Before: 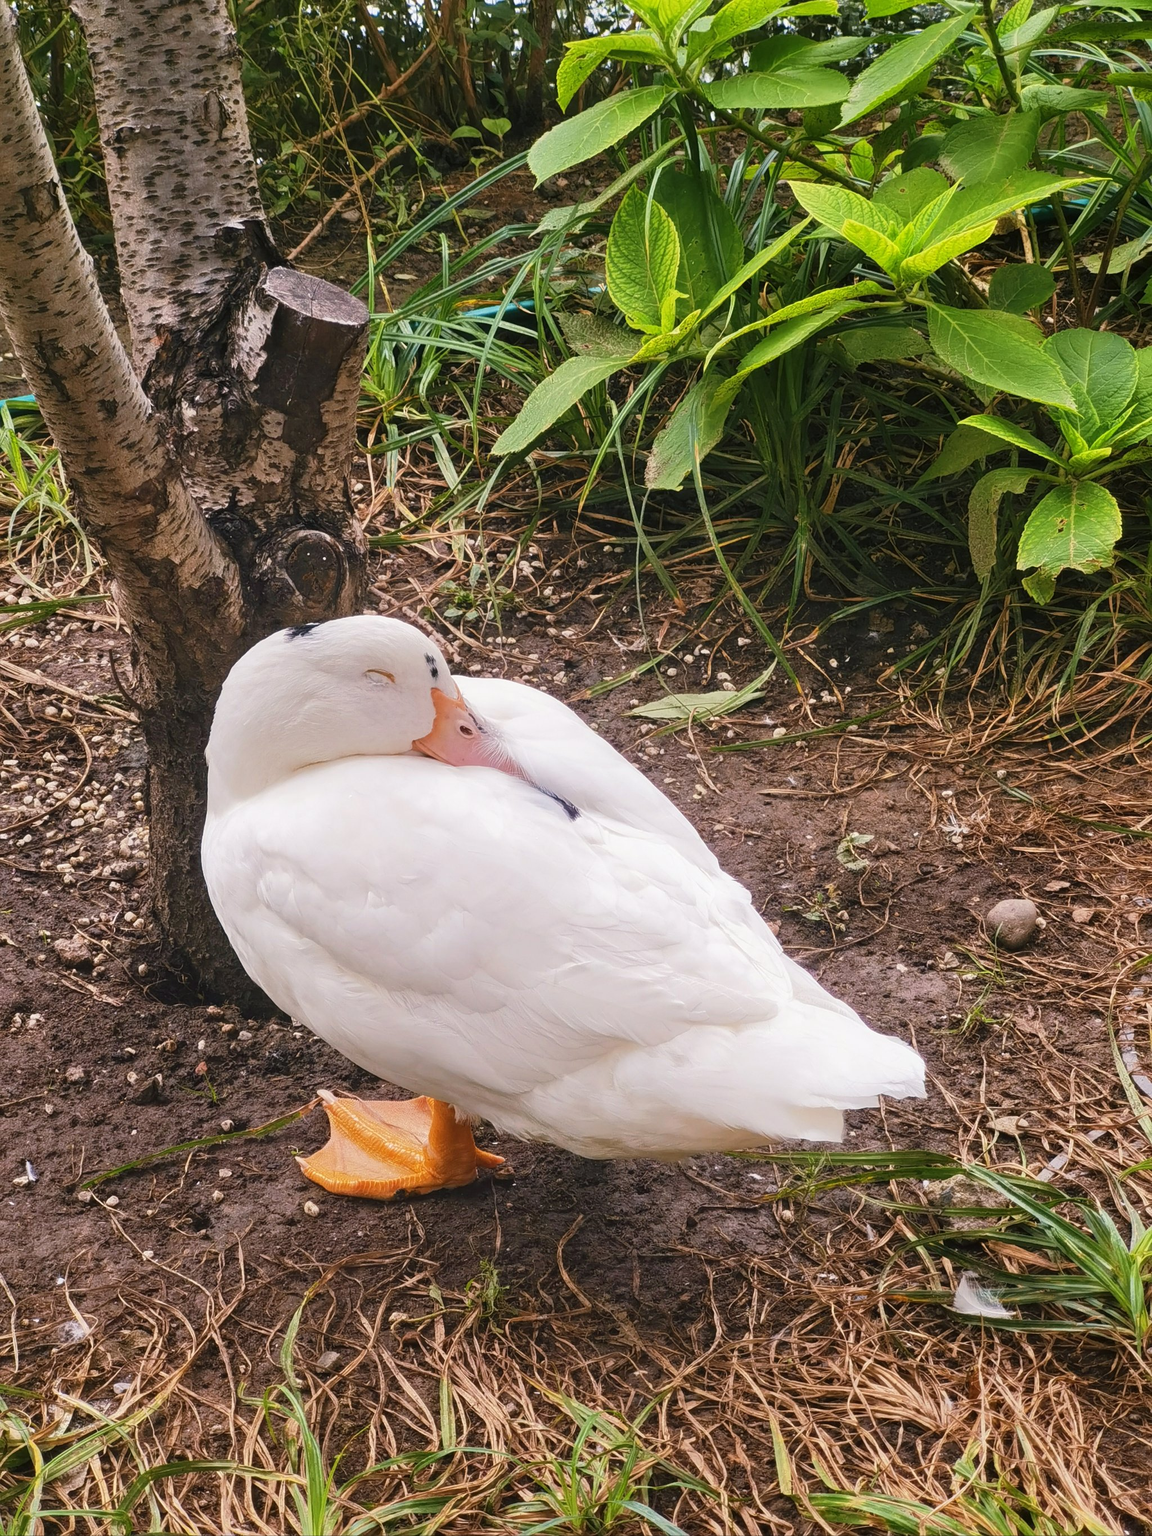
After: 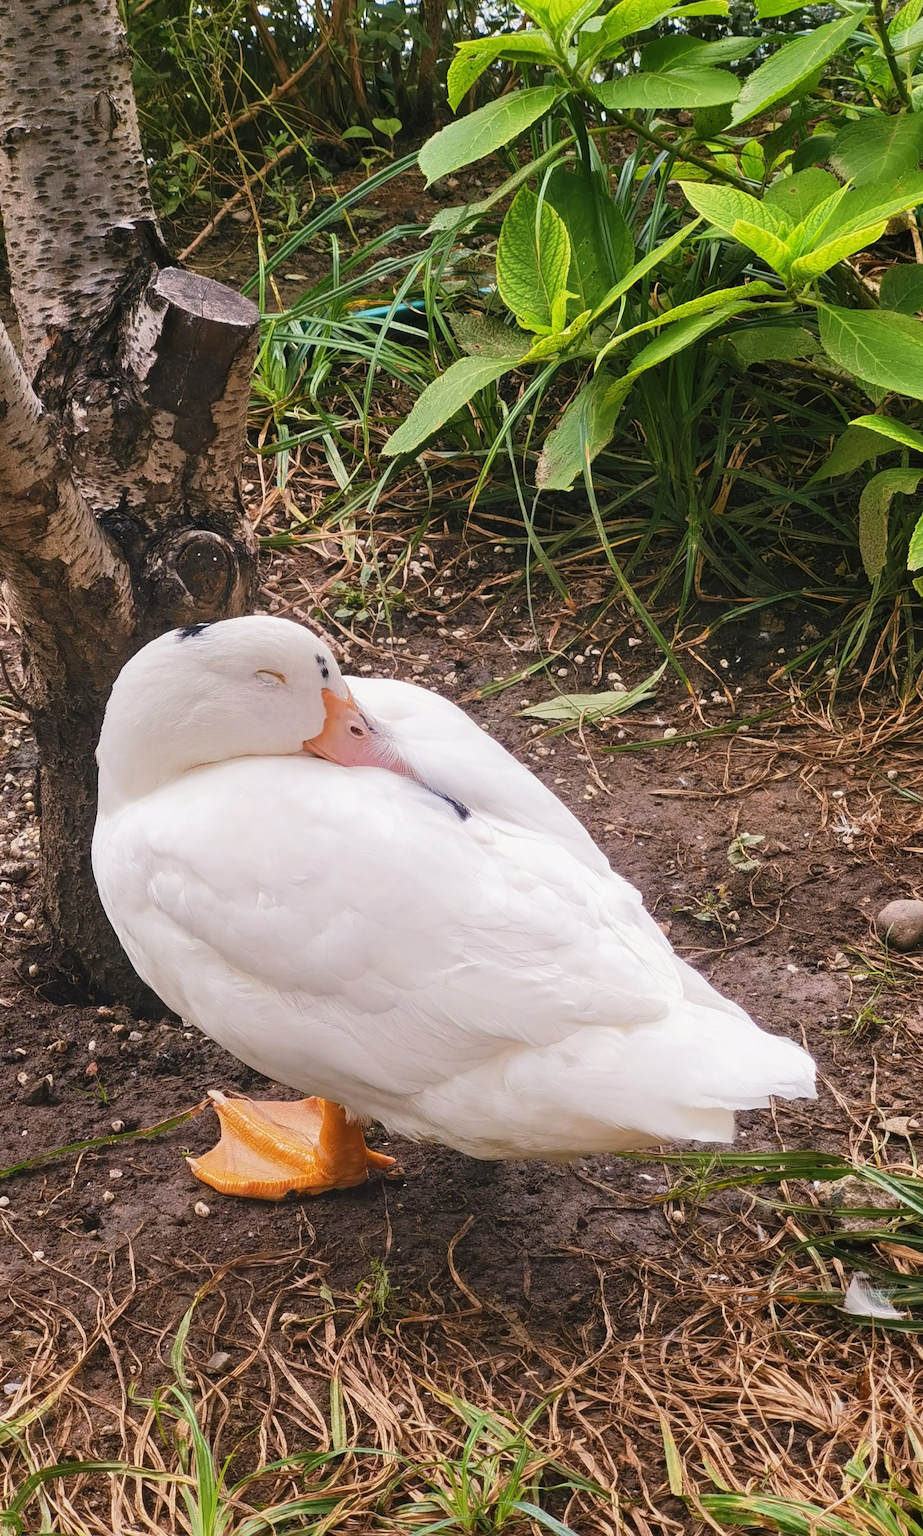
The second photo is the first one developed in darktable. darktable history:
crop and rotate: left 9.551%, right 10.262%
